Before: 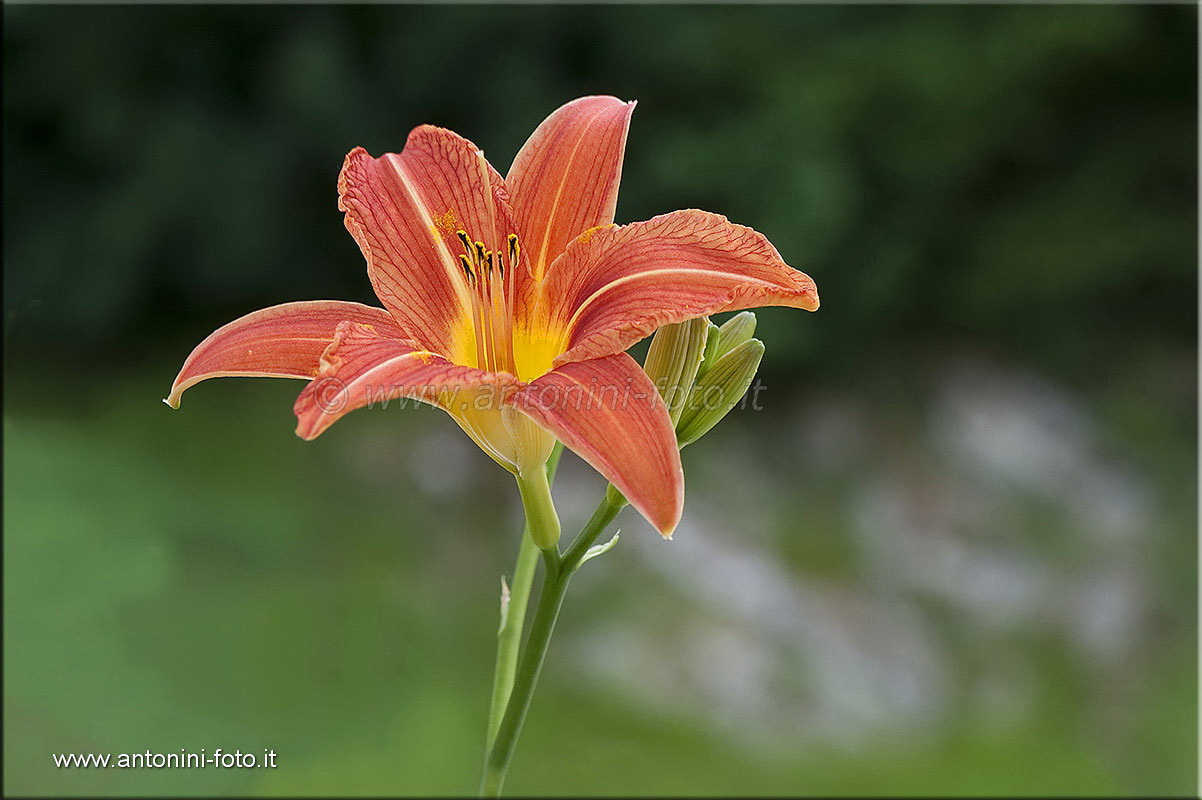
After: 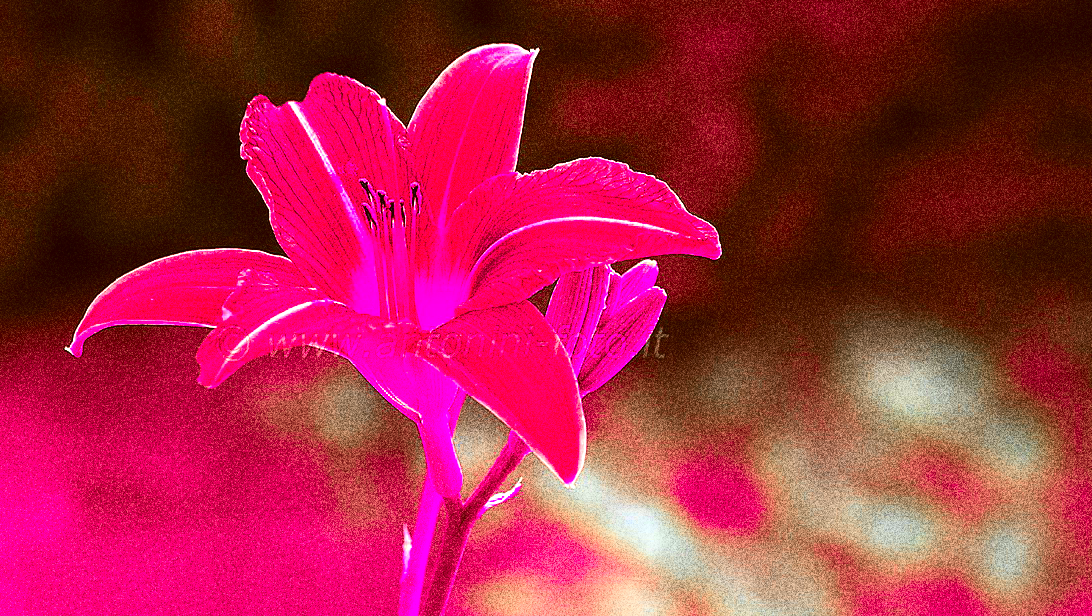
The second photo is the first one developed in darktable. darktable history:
color correction: highlights a* -1.43, highlights b* 10.12, shadows a* 0.395, shadows b* 19.35
color balance rgb: linear chroma grading › highlights 100%, linear chroma grading › global chroma 23.41%, perceptual saturation grading › global saturation 35.38%, hue shift -10.68°, perceptual brilliance grading › highlights 47.25%, perceptual brilliance grading › mid-tones 22.2%, perceptual brilliance grading › shadows -5.93%
crop: left 8.155%, top 6.611%, bottom 15.385%
color zones: curves: ch2 [(0, 0.488) (0.143, 0.417) (0.286, 0.212) (0.429, 0.179) (0.571, 0.154) (0.714, 0.415) (0.857, 0.495) (1, 0.488)]
exposure: compensate highlight preservation false
grain: coarseness 30.02 ISO, strength 100%
